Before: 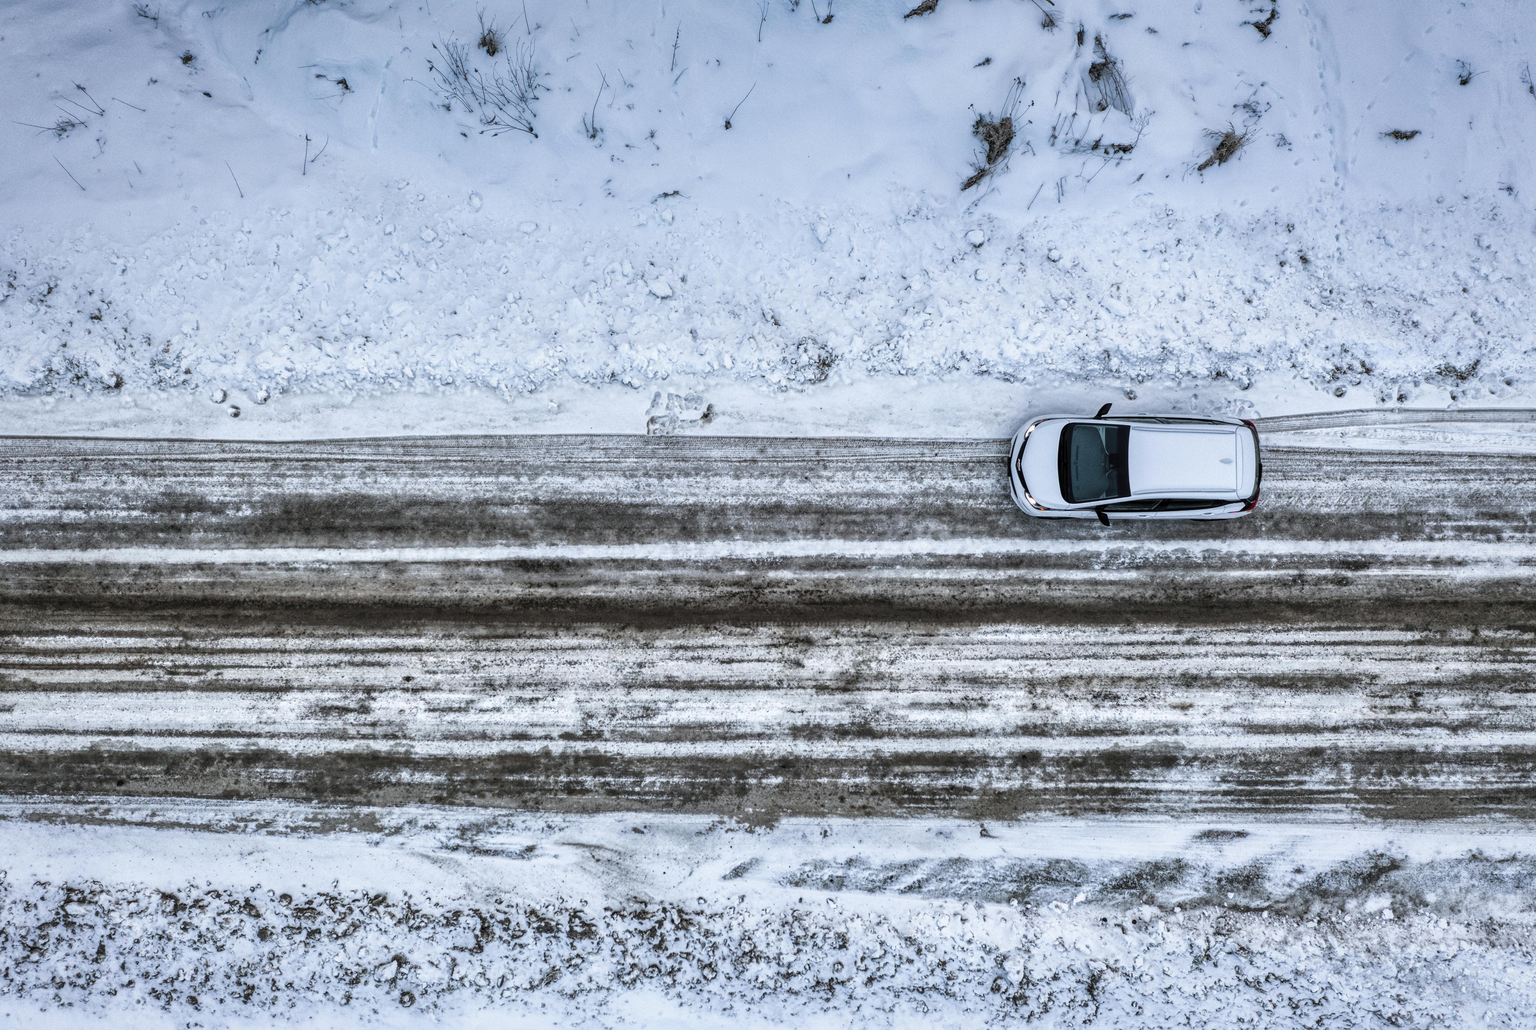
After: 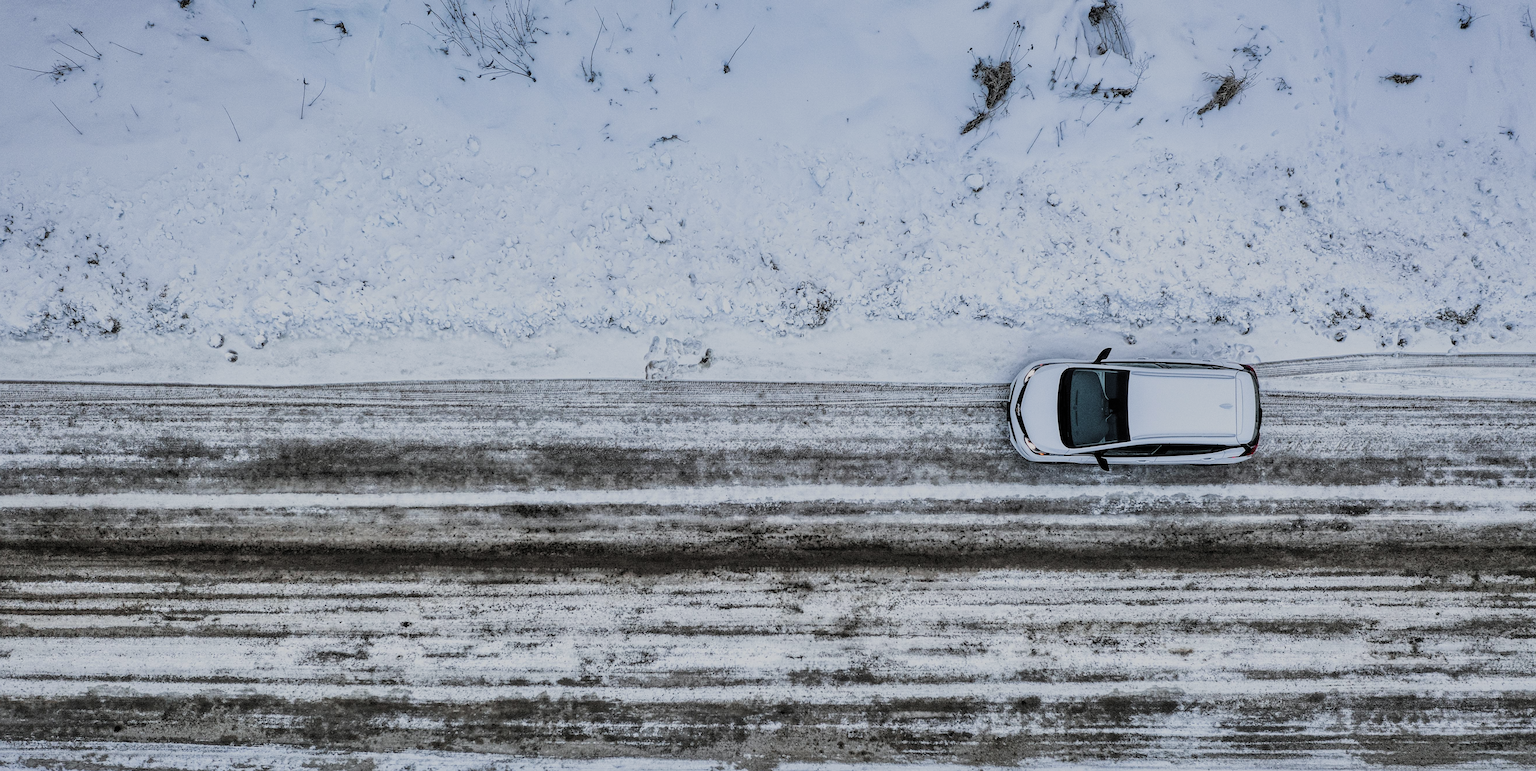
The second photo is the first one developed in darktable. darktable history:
crop: left 0.23%, top 5.524%, bottom 19.797%
filmic rgb: black relative exposure -7.65 EV, white relative exposure 4.56 EV, hardness 3.61, preserve chrominance RGB euclidean norm, color science v5 (2021), contrast in shadows safe, contrast in highlights safe
sharpen: on, module defaults
exposure: black level correction 0.002, compensate highlight preservation false
